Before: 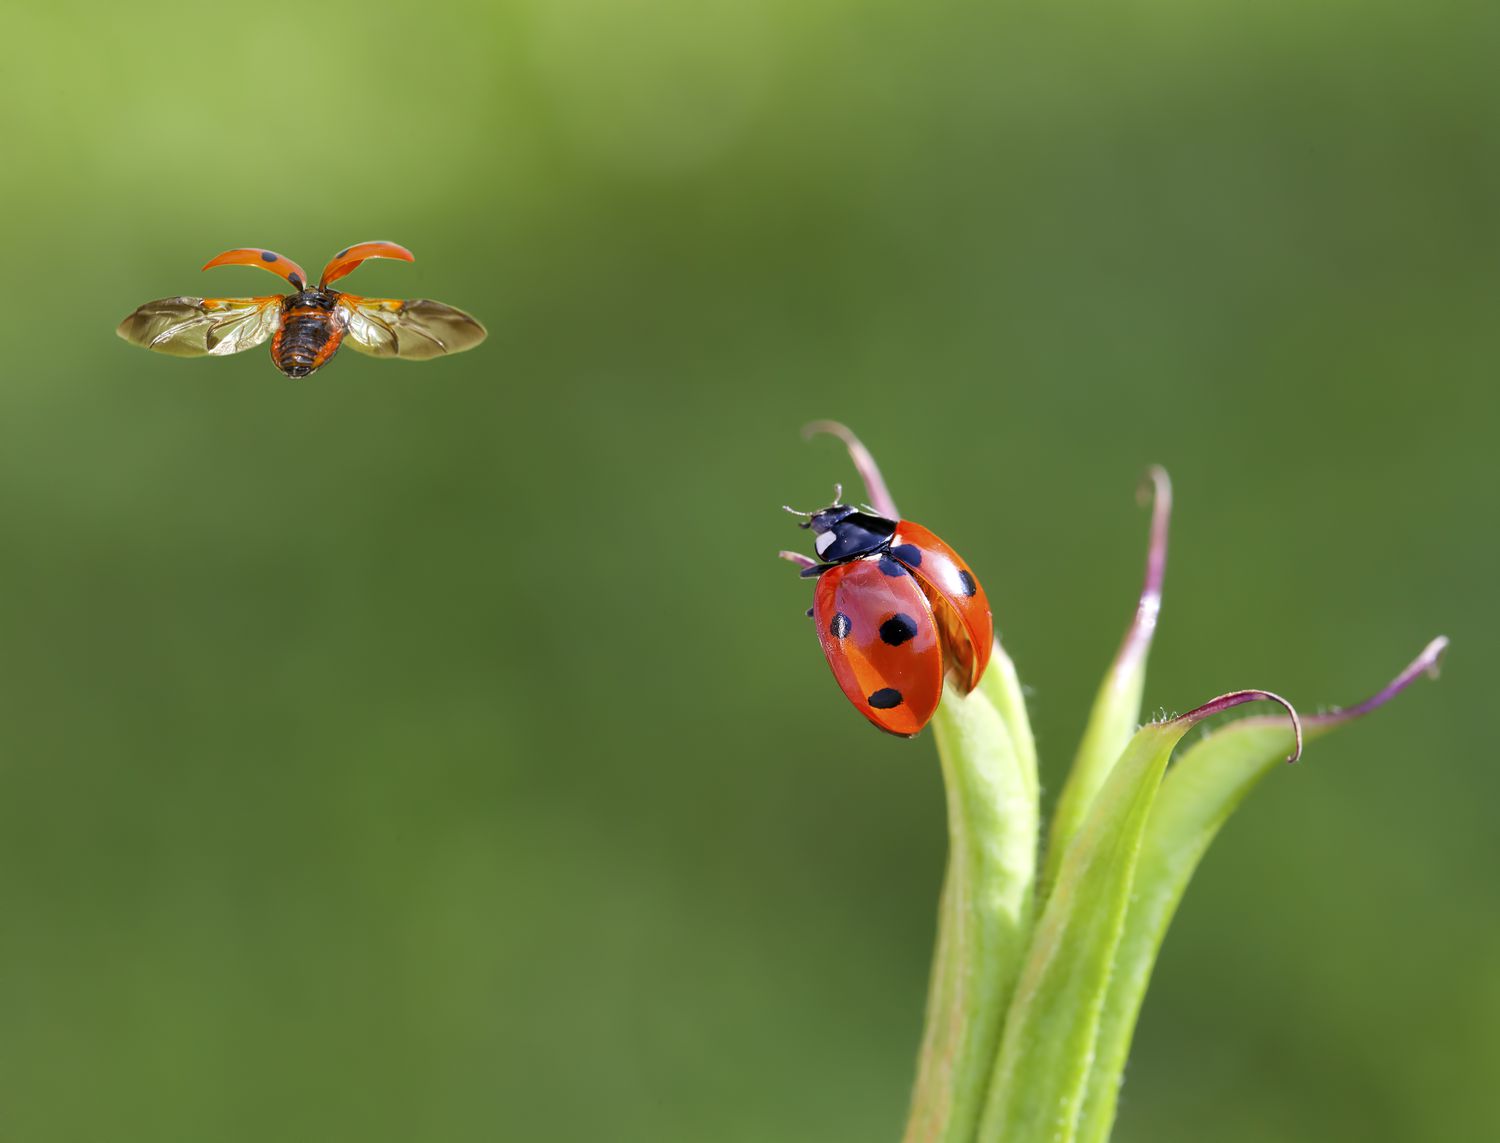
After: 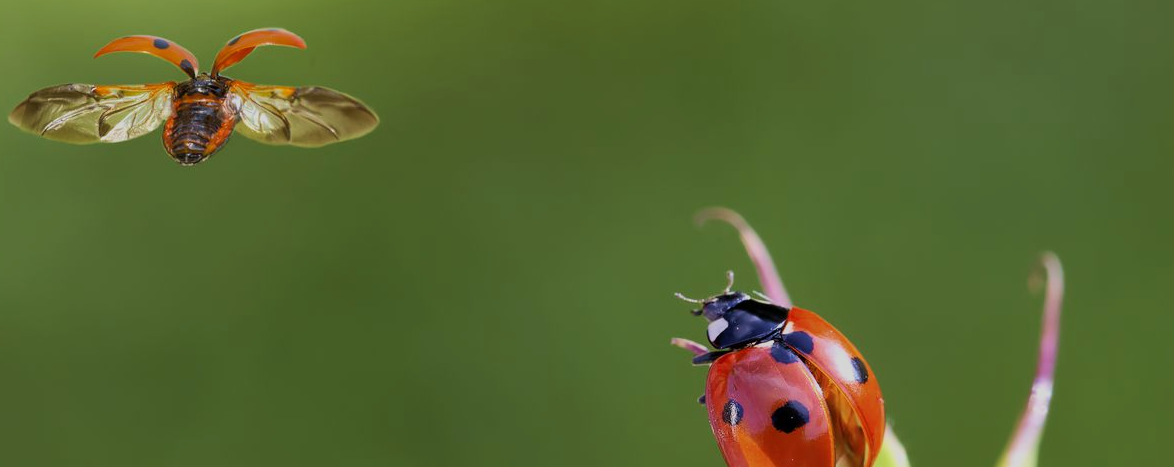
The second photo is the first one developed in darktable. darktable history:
velvia: on, module defaults
tone equalizer: -8 EV -0.001 EV, -7 EV 0.004 EV, -6 EV -0.015 EV, -5 EV 0.018 EV, -4 EV -0.012 EV, -3 EV 0.031 EV, -2 EV -0.063 EV, -1 EV -0.303 EV, +0 EV -0.587 EV, edges refinement/feathering 500, mask exposure compensation -1.57 EV, preserve details no
exposure: exposure -0.291 EV, compensate highlight preservation false
crop: left 7.217%, top 18.692%, right 14.507%, bottom 40.443%
